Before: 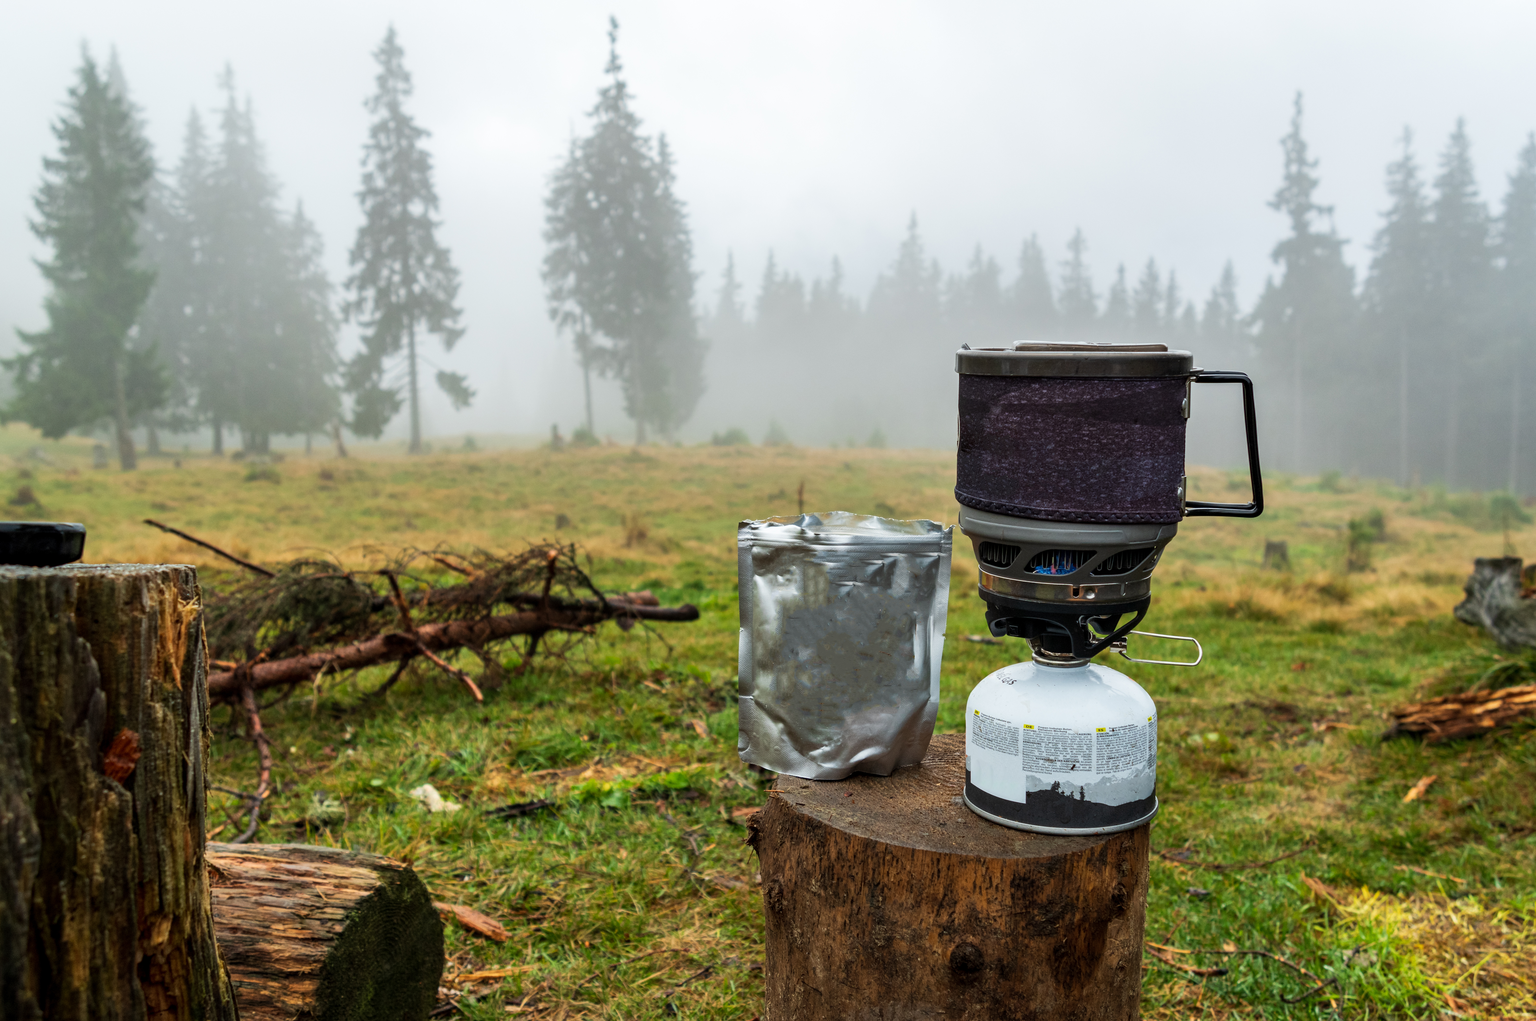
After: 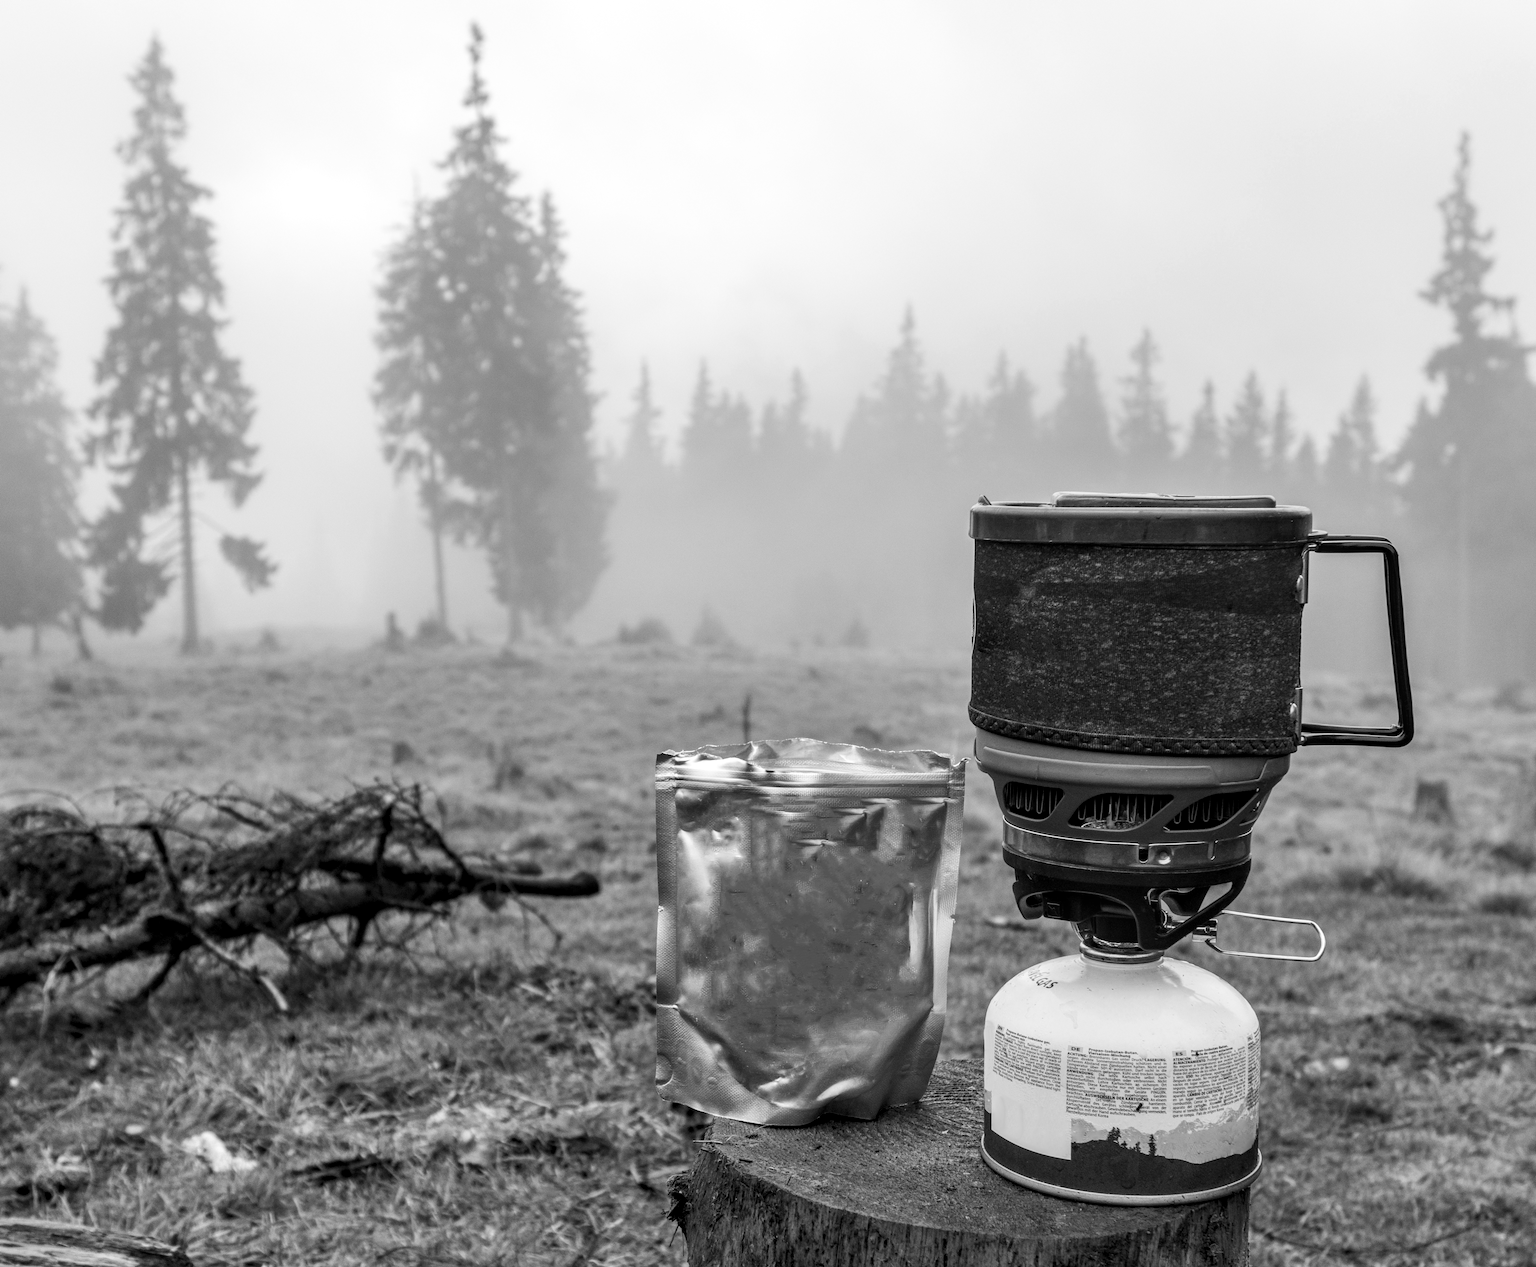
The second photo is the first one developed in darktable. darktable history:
monochrome: on, module defaults
local contrast: on, module defaults
crop: left 18.479%, right 12.2%, bottom 13.971%
